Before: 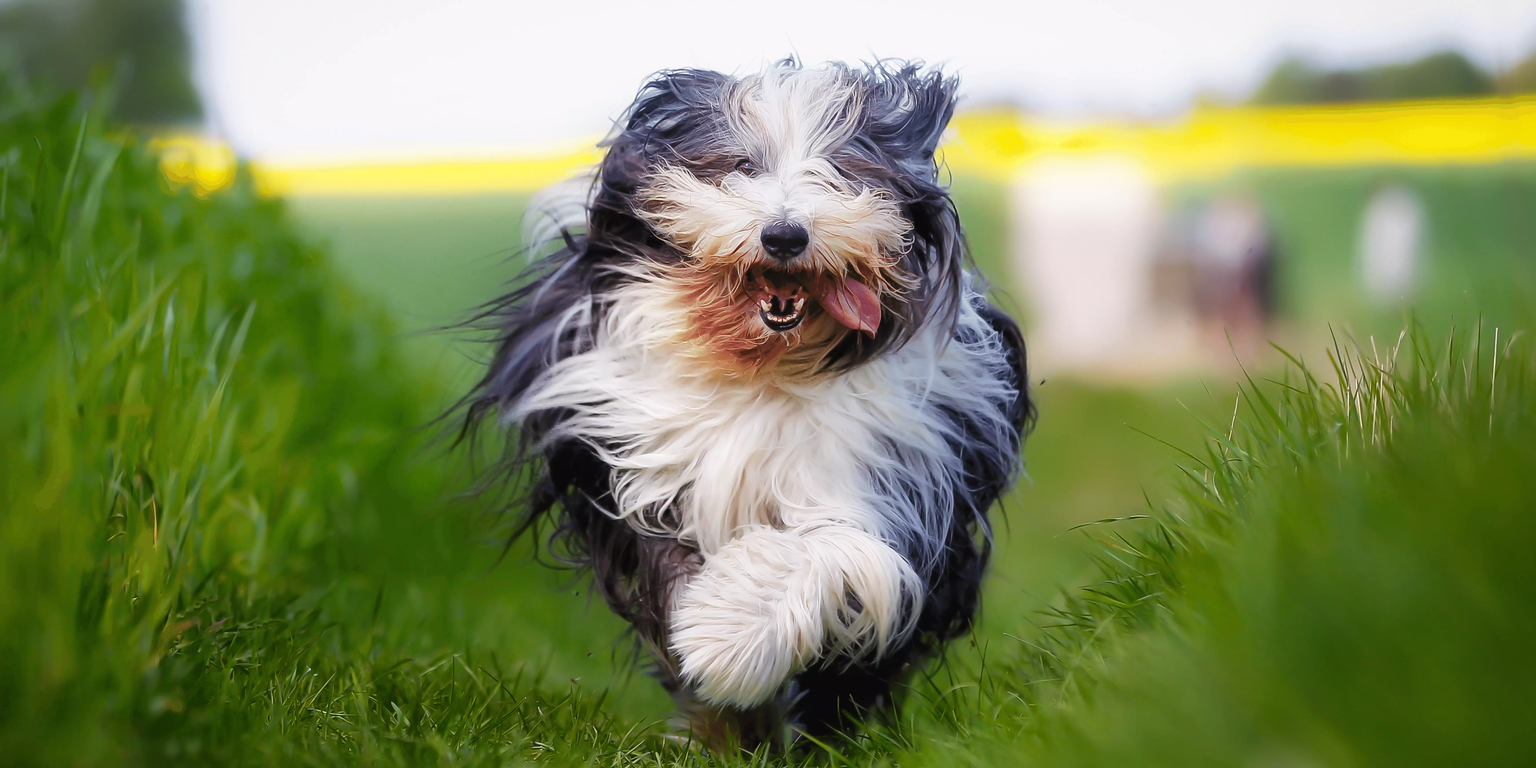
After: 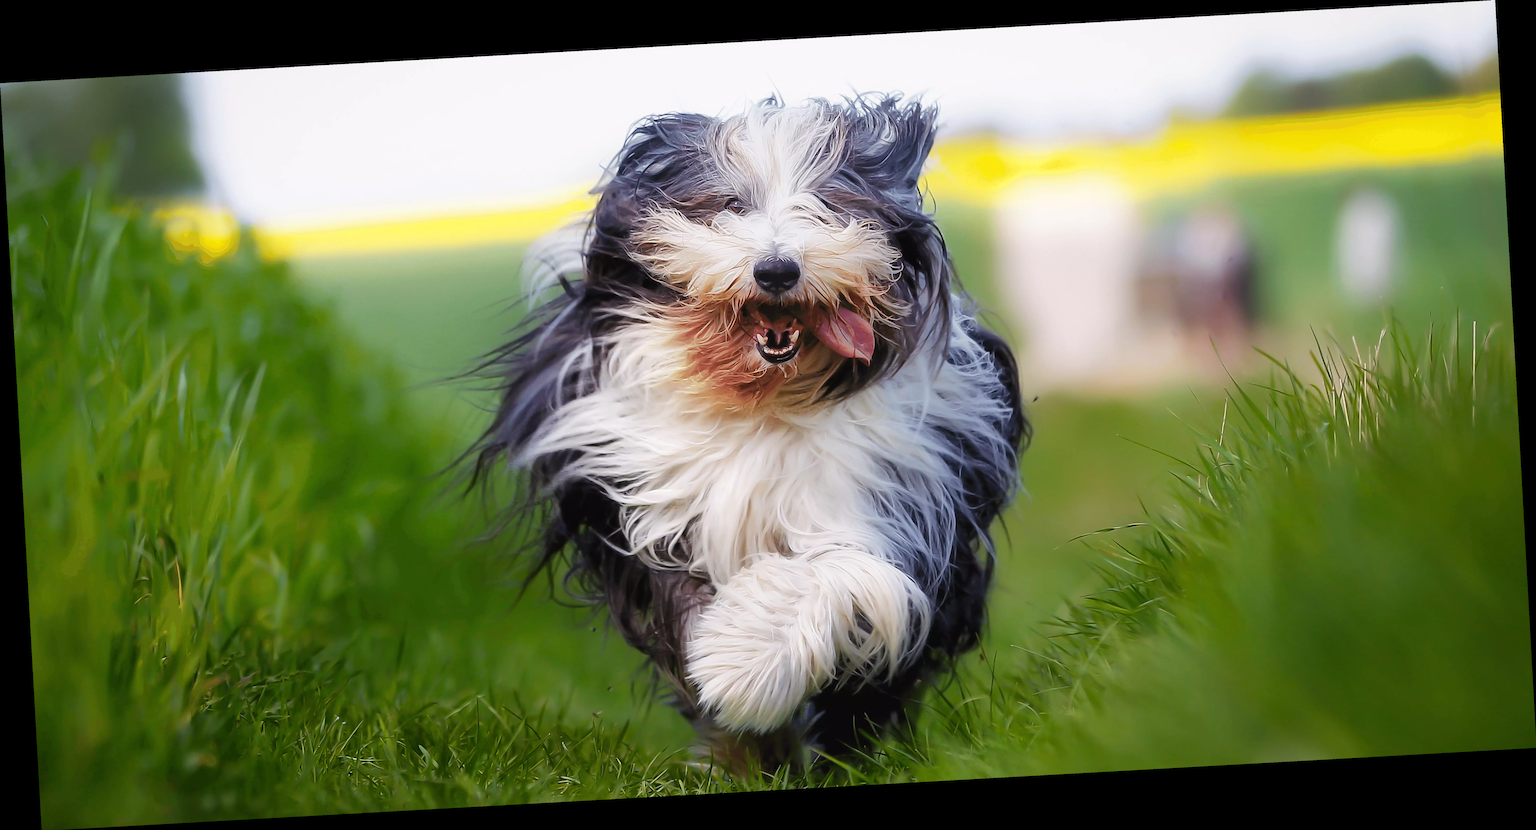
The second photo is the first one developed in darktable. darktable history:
rotate and perspective: rotation -3.18°, automatic cropping off
